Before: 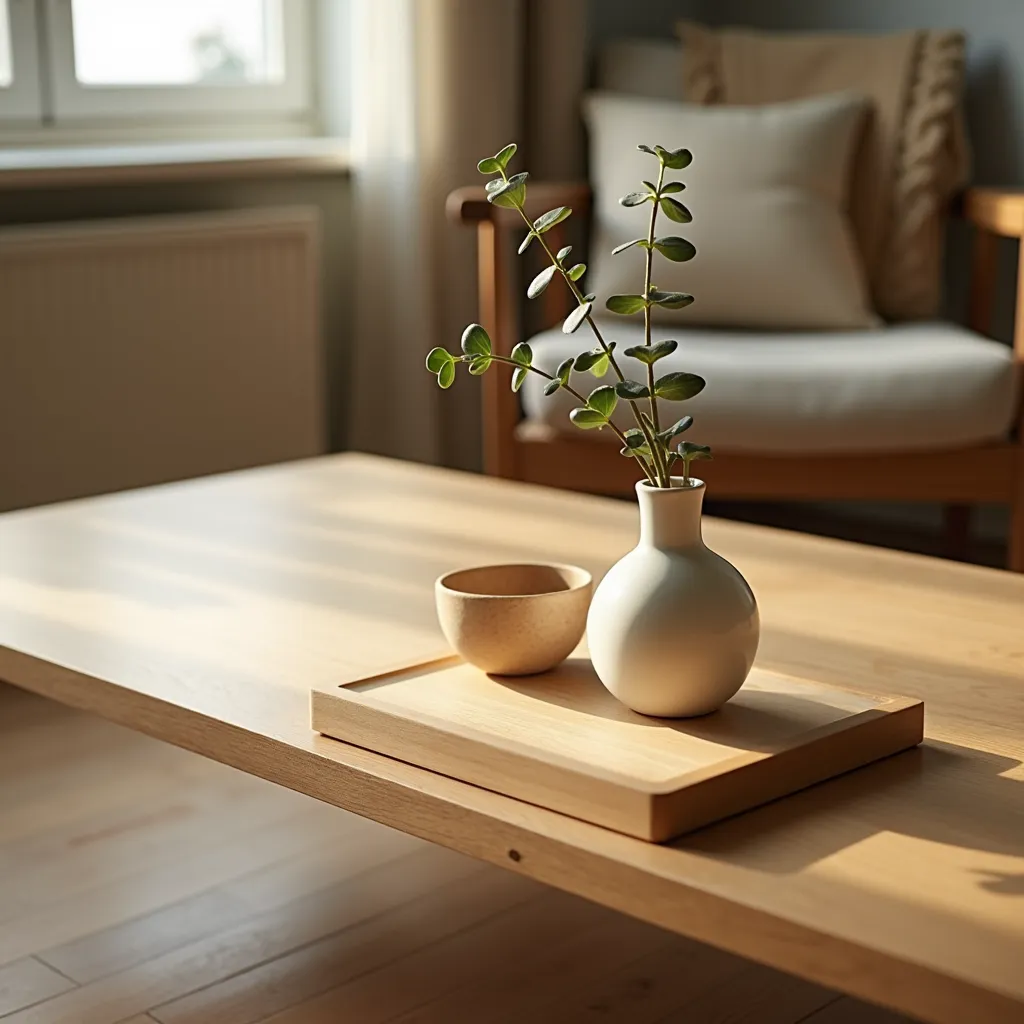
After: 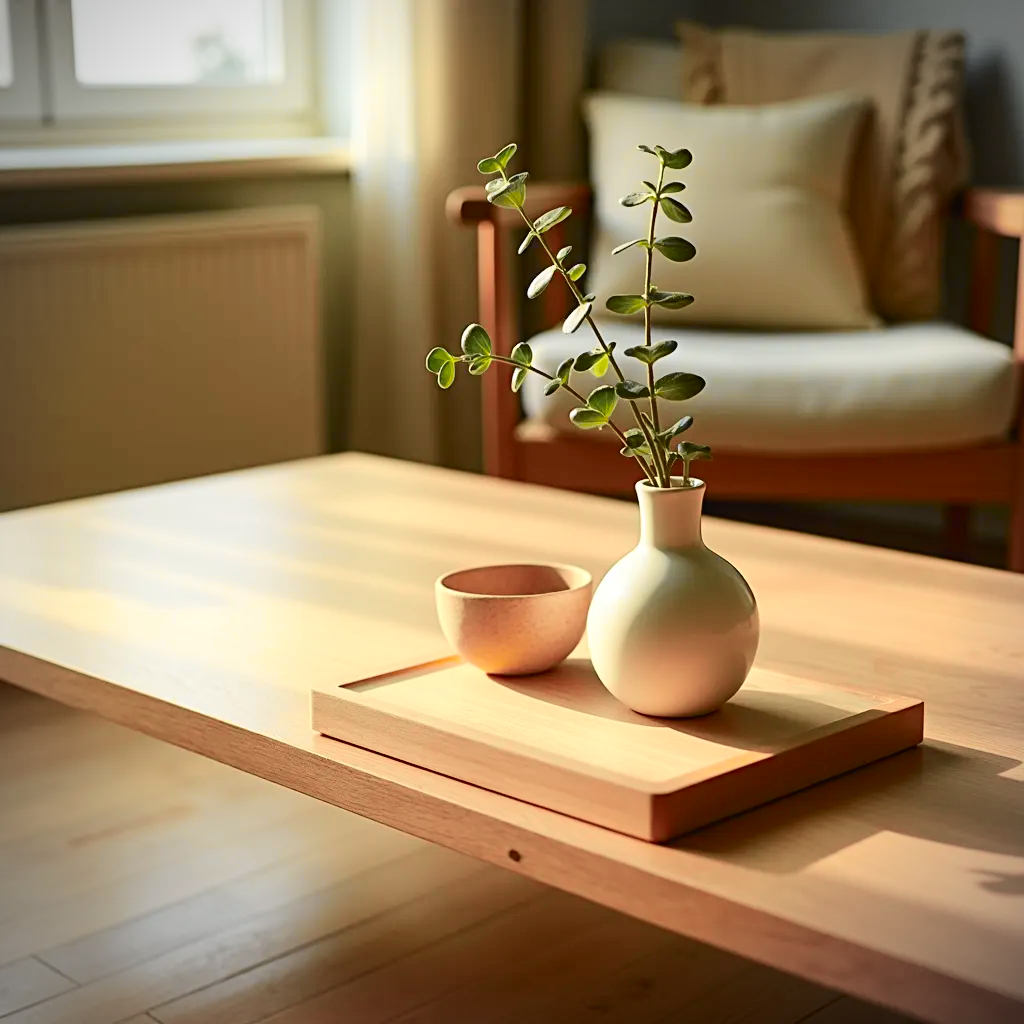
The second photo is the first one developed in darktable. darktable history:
exposure: exposure 0.515 EV, compensate highlight preservation false
base curve: curves: ch0 [(0, 0) (0.297, 0.298) (1, 1)], preserve colors none
vignetting: fall-off start 87%, automatic ratio true
tone curve: curves: ch0 [(0, 0.018) (0.036, 0.038) (0.15, 0.131) (0.27, 0.247) (0.528, 0.554) (0.761, 0.761) (1, 0.919)]; ch1 [(0, 0) (0.179, 0.173) (0.322, 0.32) (0.429, 0.431) (0.502, 0.5) (0.519, 0.522) (0.562, 0.588) (0.625, 0.67) (0.711, 0.745) (1, 1)]; ch2 [(0, 0) (0.29, 0.295) (0.404, 0.436) (0.497, 0.499) (0.521, 0.523) (0.561, 0.605) (0.657, 0.655) (0.712, 0.764) (1, 1)], color space Lab, independent channels, preserve colors none
